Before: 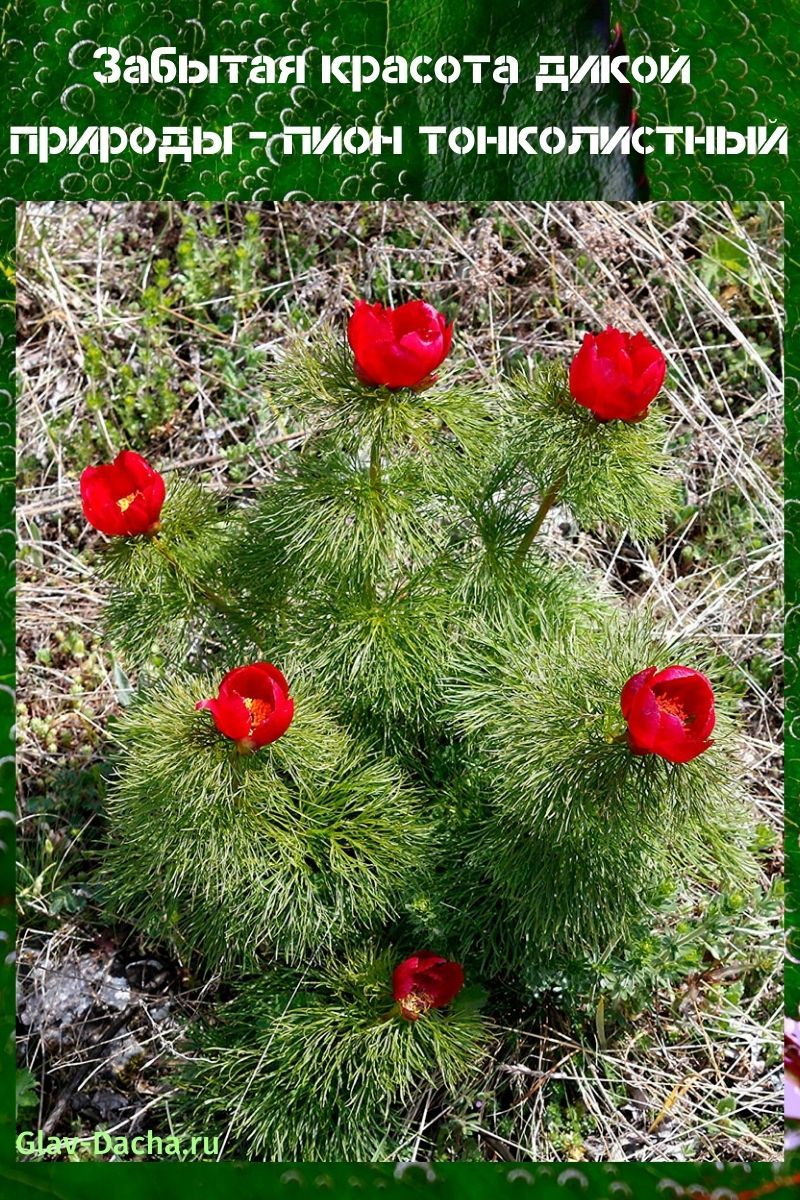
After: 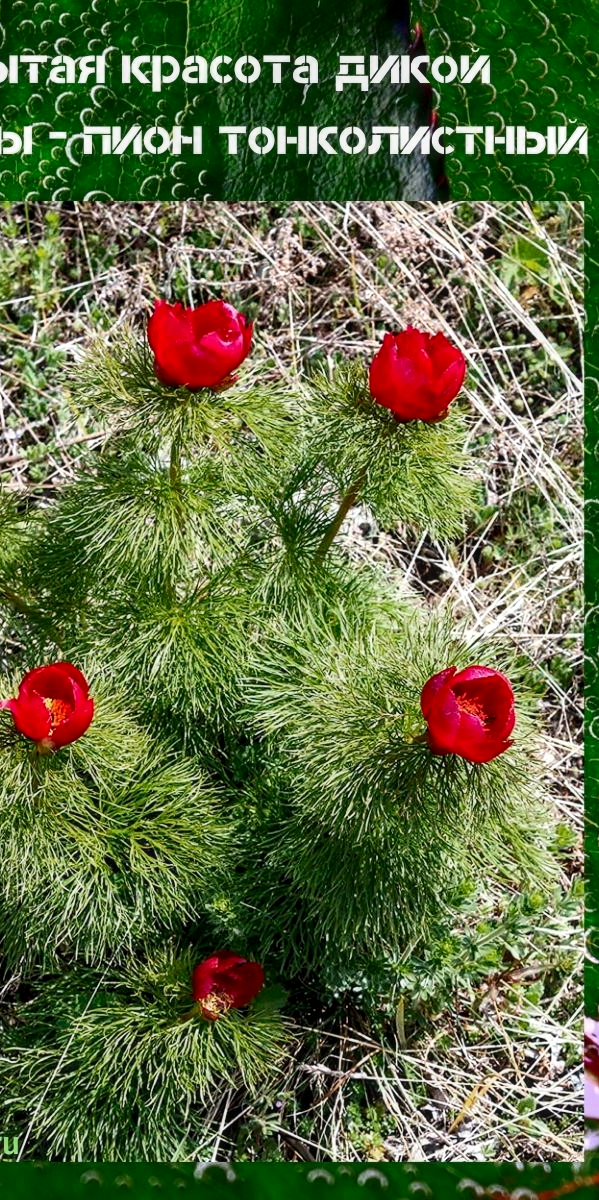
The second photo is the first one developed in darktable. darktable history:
crop and rotate: left 25.047%
local contrast: detail 130%
contrast brightness saturation: contrast 0.235, brightness 0.09
color zones: curves: ch0 [(0, 0.425) (0.143, 0.422) (0.286, 0.42) (0.429, 0.419) (0.571, 0.419) (0.714, 0.42) (0.857, 0.422) (1, 0.425)]
